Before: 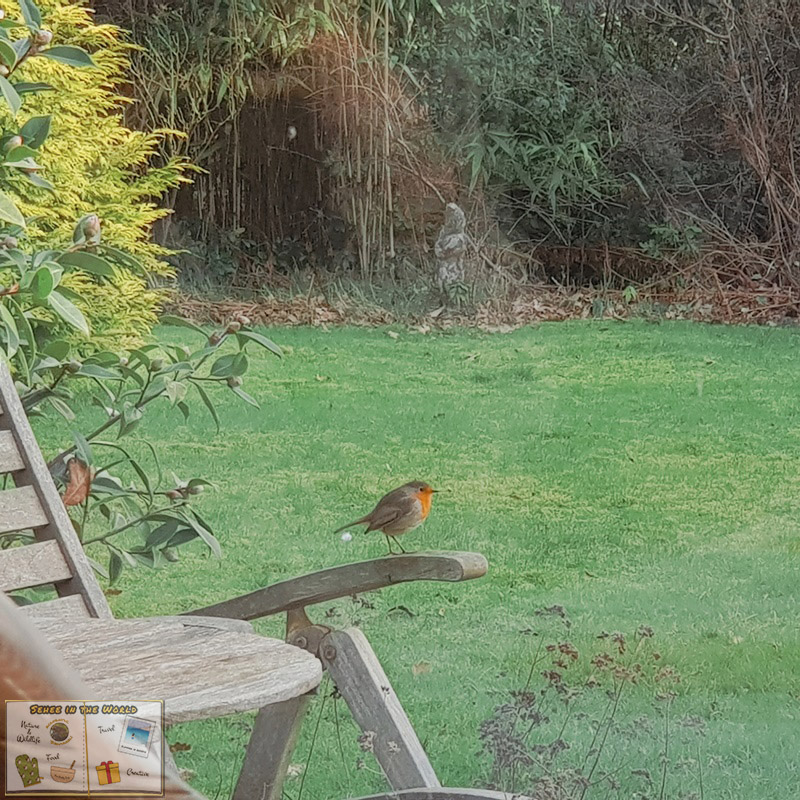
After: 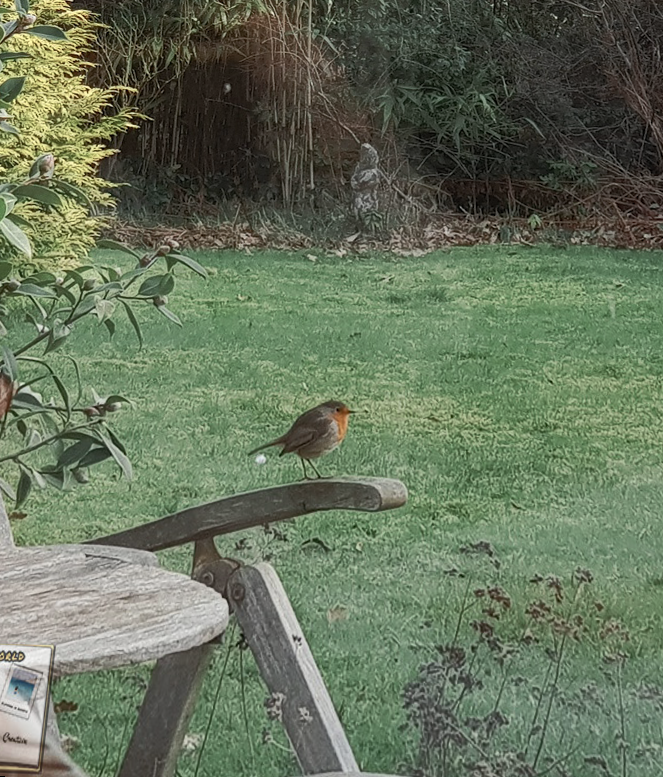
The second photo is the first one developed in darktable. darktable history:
color balance rgb: perceptual saturation grading › highlights -31.88%, perceptual saturation grading › mid-tones 5.8%, perceptual saturation grading › shadows 18.12%, perceptual brilliance grading › highlights 3.62%, perceptual brilliance grading › mid-tones -18.12%, perceptual brilliance grading › shadows -41.3%
rotate and perspective: rotation 0.72°, lens shift (vertical) -0.352, lens shift (horizontal) -0.051, crop left 0.152, crop right 0.859, crop top 0.019, crop bottom 0.964
